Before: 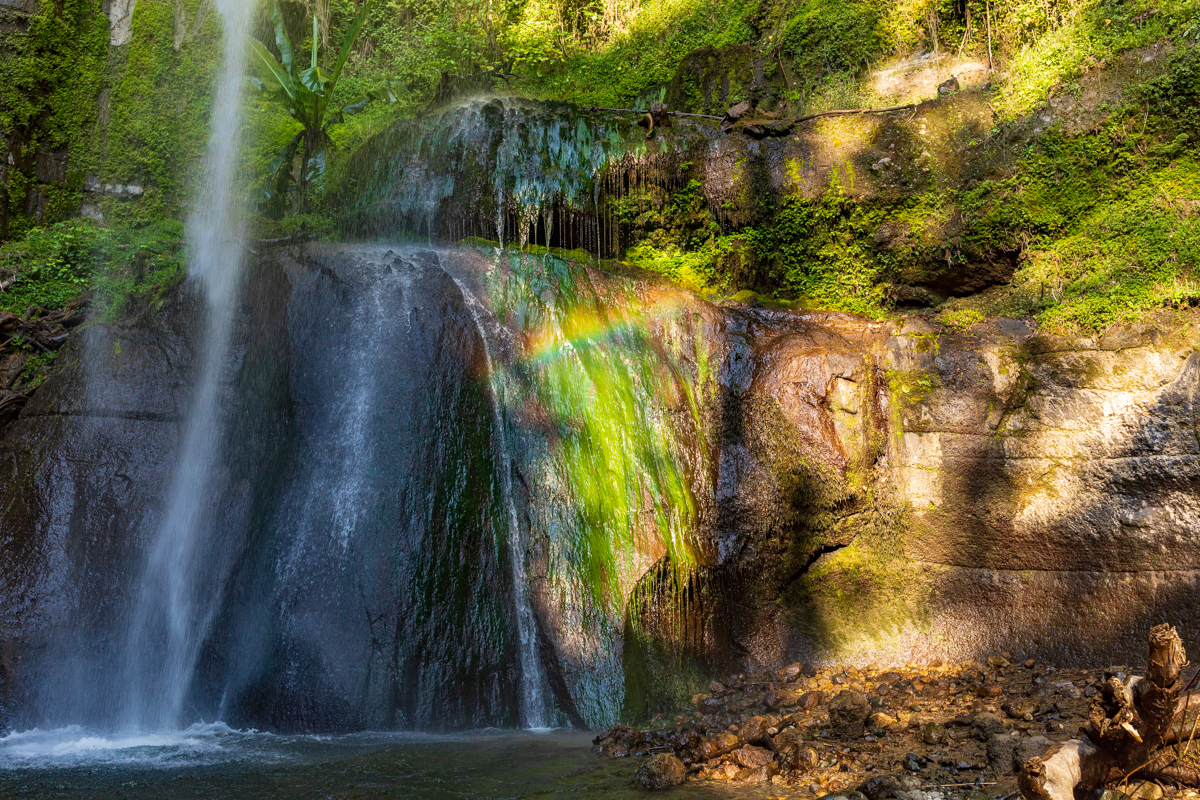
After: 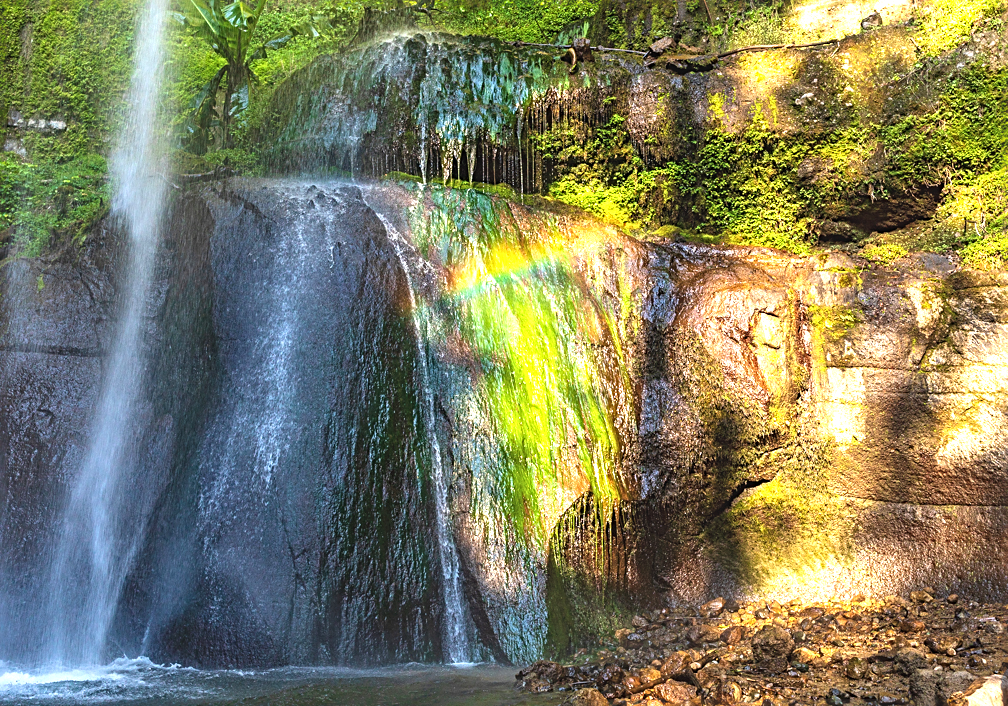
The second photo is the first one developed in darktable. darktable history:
crop: left 6.446%, top 8.188%, right 9.538%, bottom 3.548%
sharpen: radius 2.767
exposure: black level correction -0.005, exposure 1.002 EV, compensate highlight preservation false
